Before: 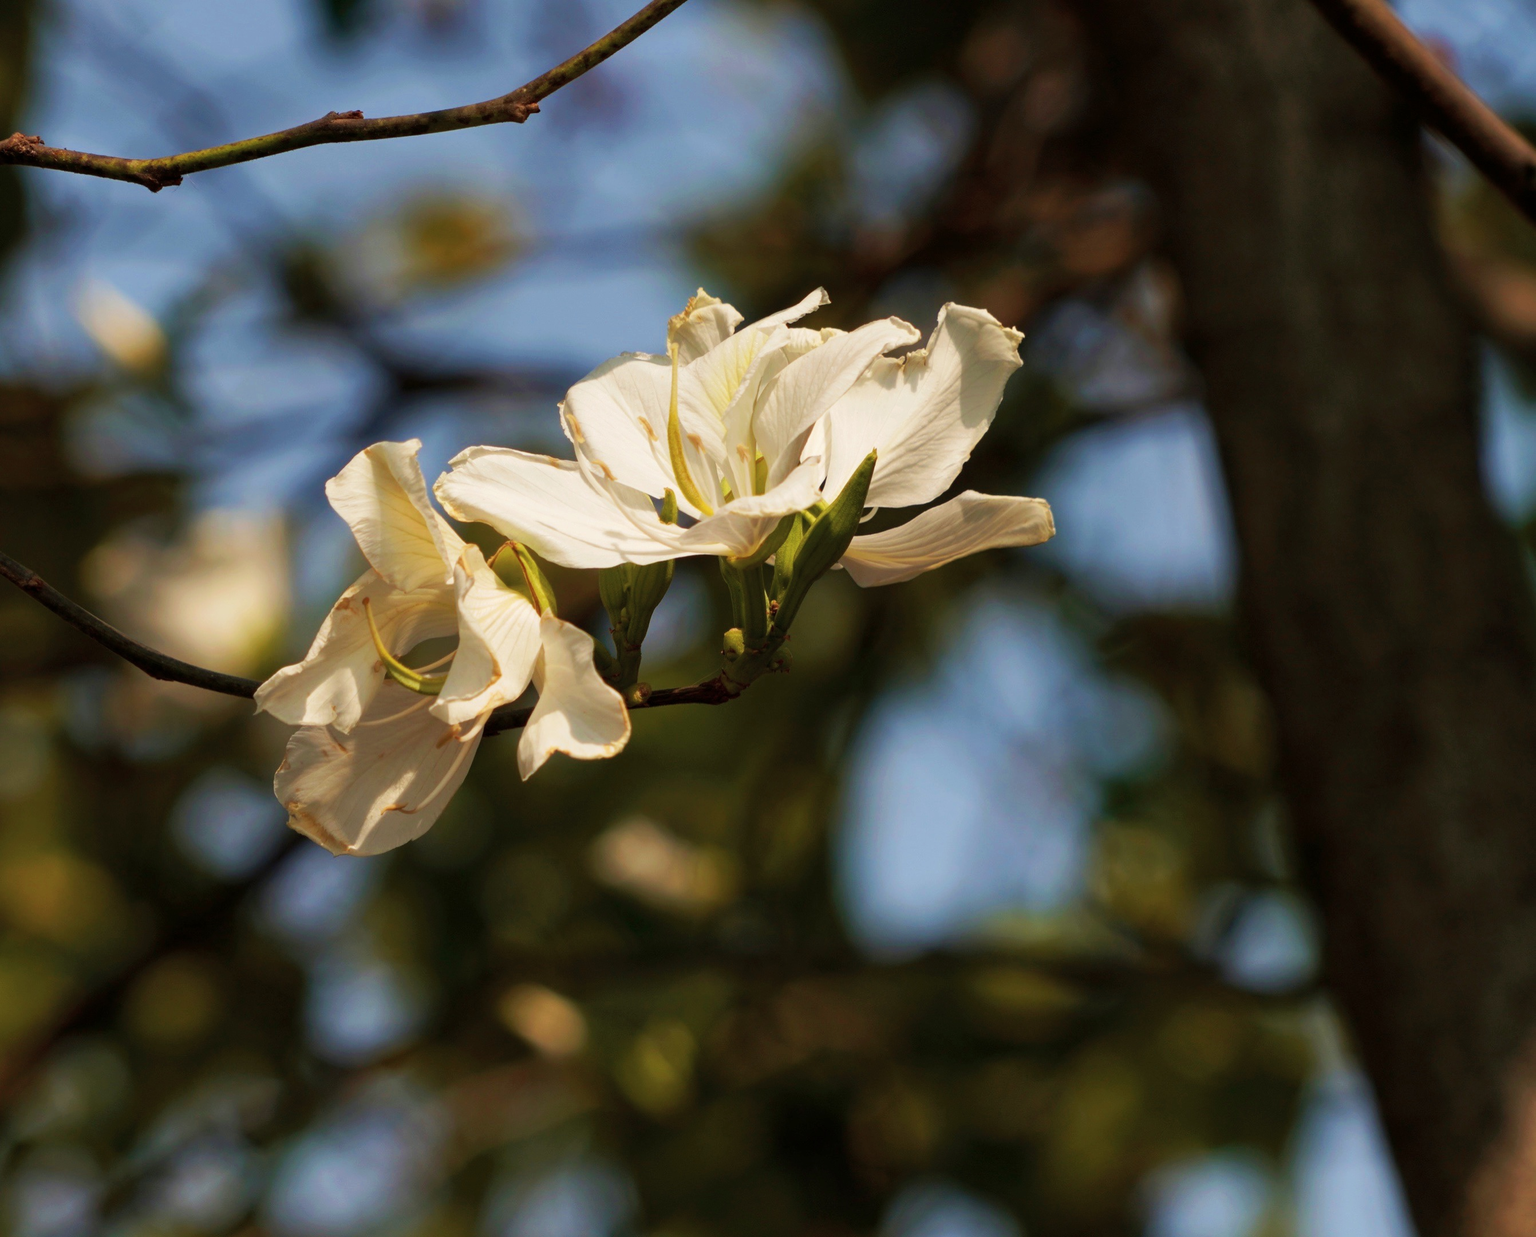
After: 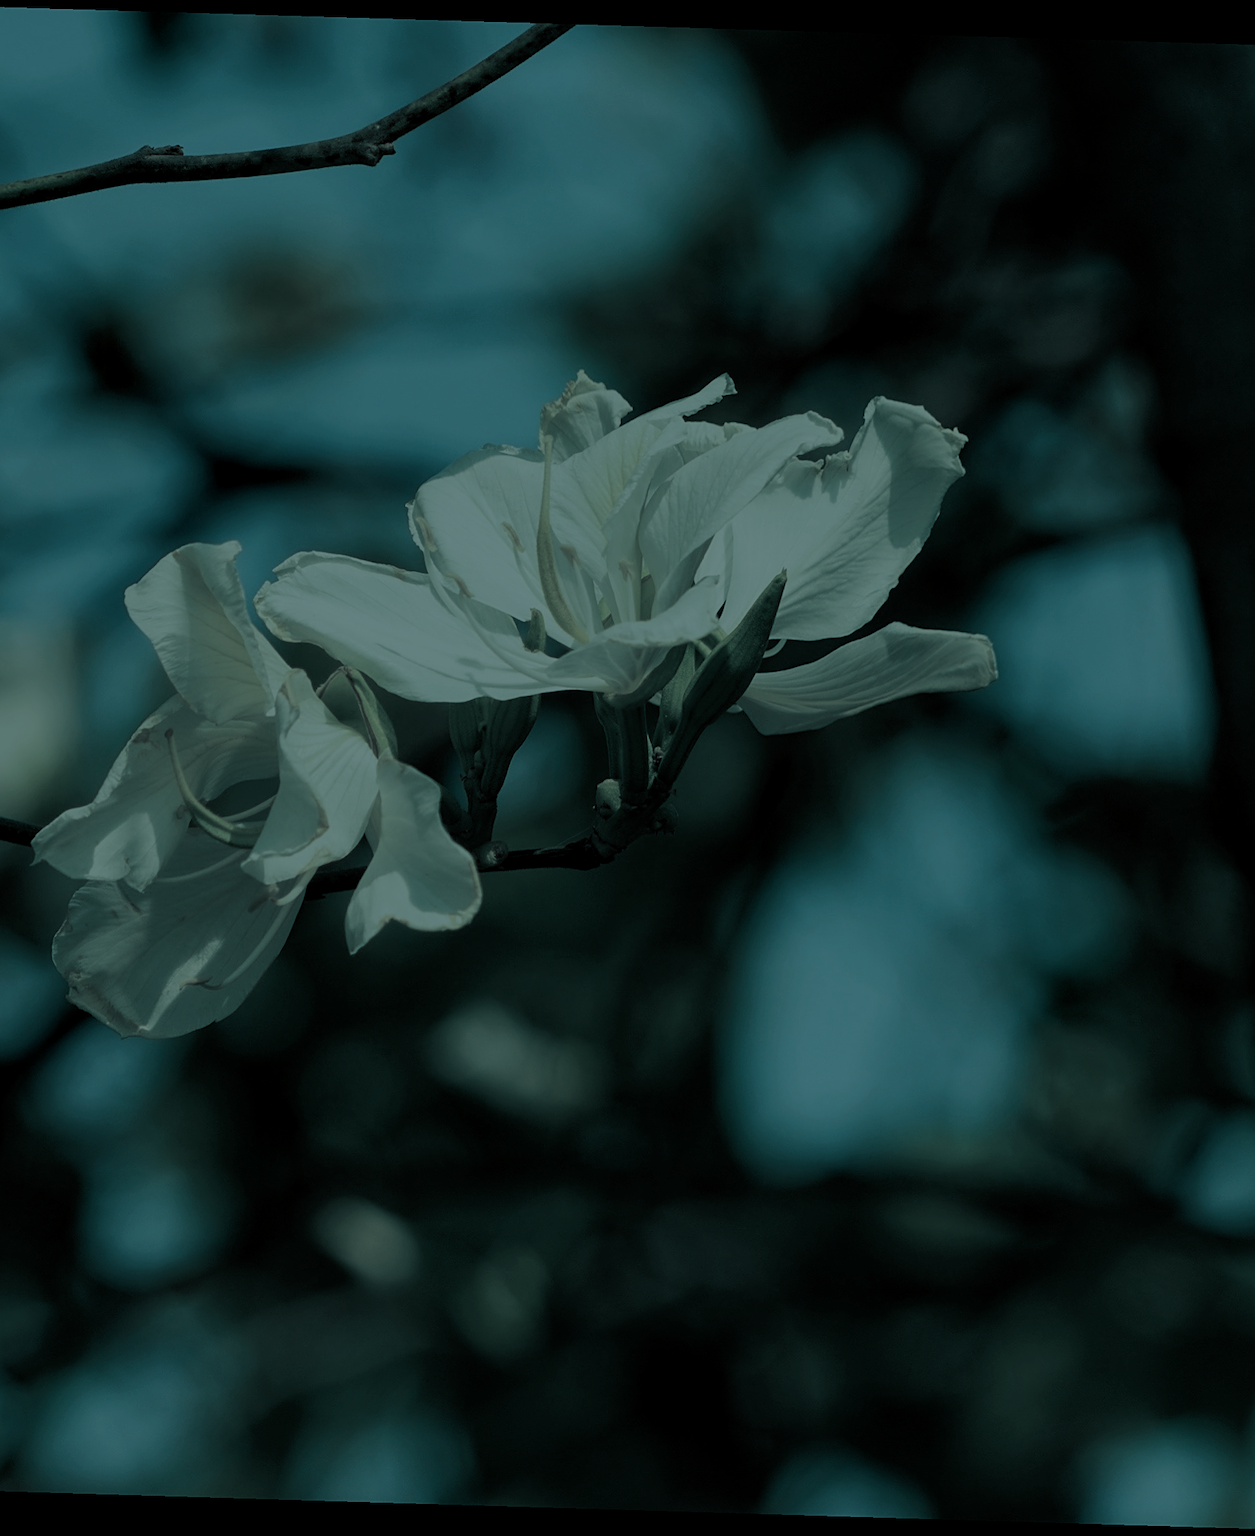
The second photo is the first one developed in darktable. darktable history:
sharpen: on, module defaults
crop and rotate: left 15.546%, right 17.787%
rotate and perspective: rotation 1.72°, automatic cropping off
split-toning: shadows › hue 186.43°, highlights › hue 49.29°, compress 30.29%
white balance: red 1.004, blue 1.024
color balance rgb: perceptual brilliance grading › global brilliance -48.39%
local contrast: highlights 100%, shadows 100%, detail 120%, midtone range 0.2
